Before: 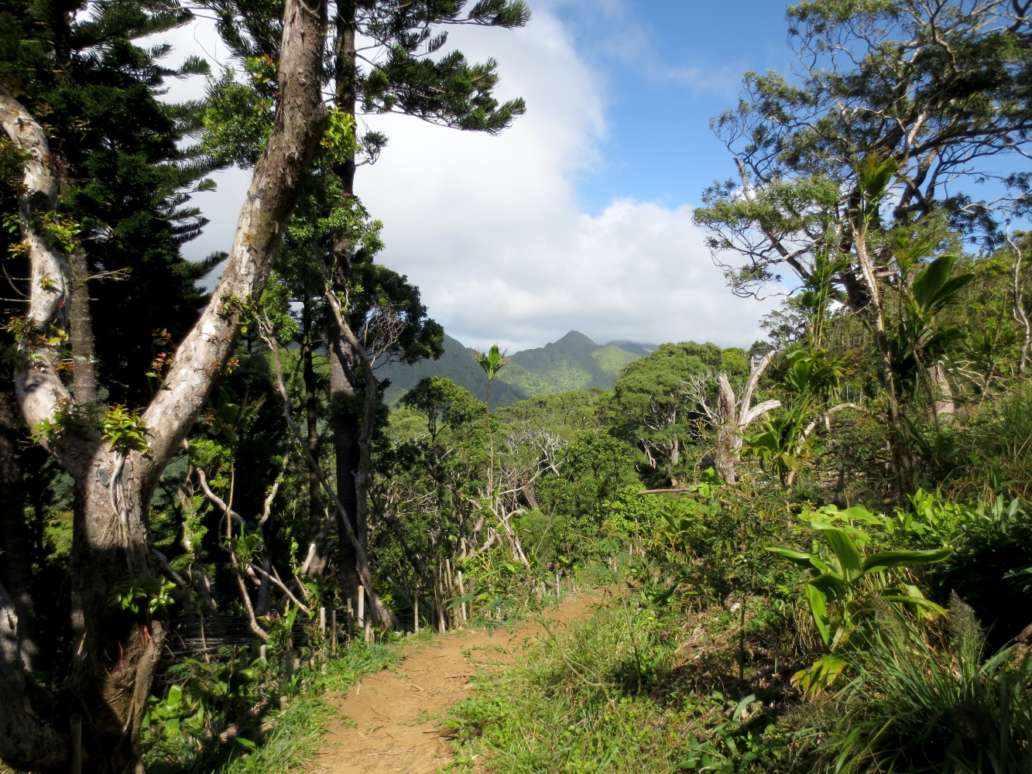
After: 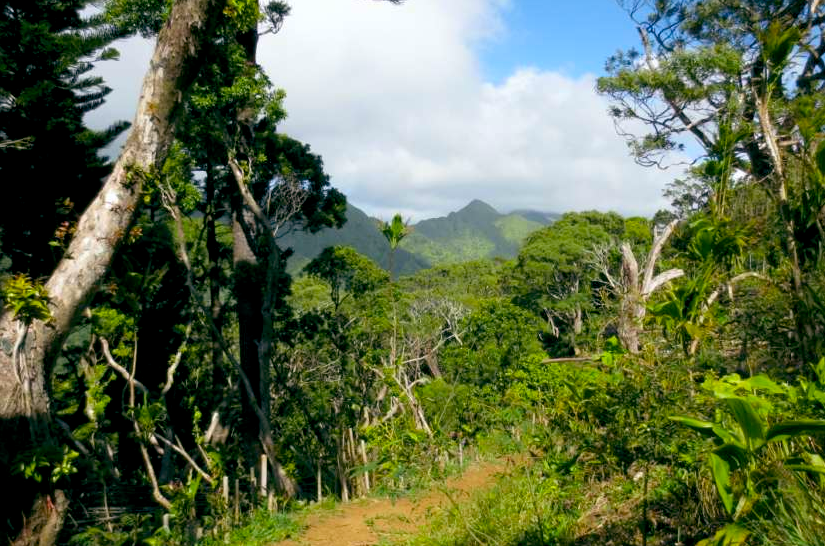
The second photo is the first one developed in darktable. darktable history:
crop: left 9.43%, top 17.027%, right 10.603%, bottom 12.364%
color balance rgb: global offset › luminance -0.318%, global offset › chroma 0.111%, global offset › hue 165.71°, perceptual saturation grading › global saturation 25.351%, global vibrance 11.288%
